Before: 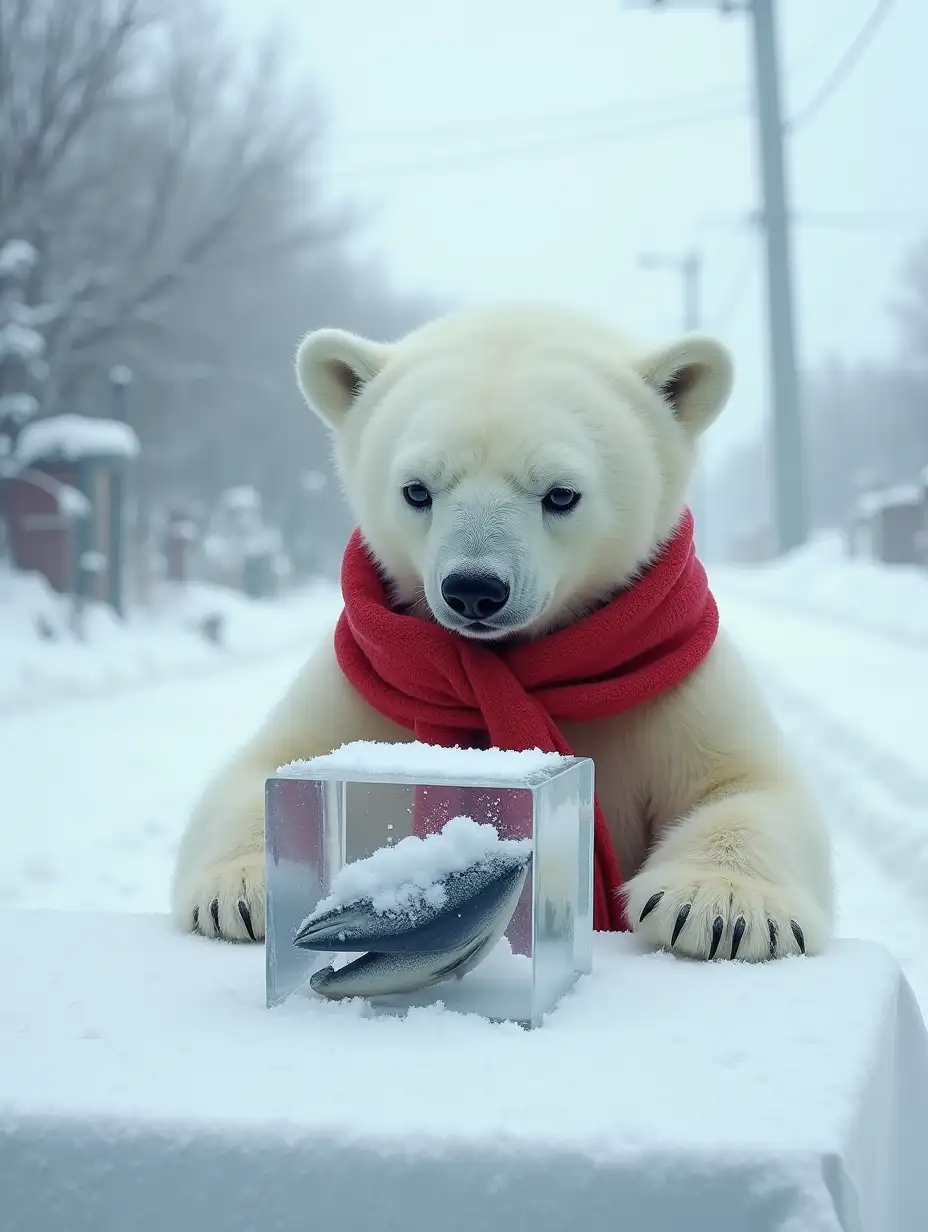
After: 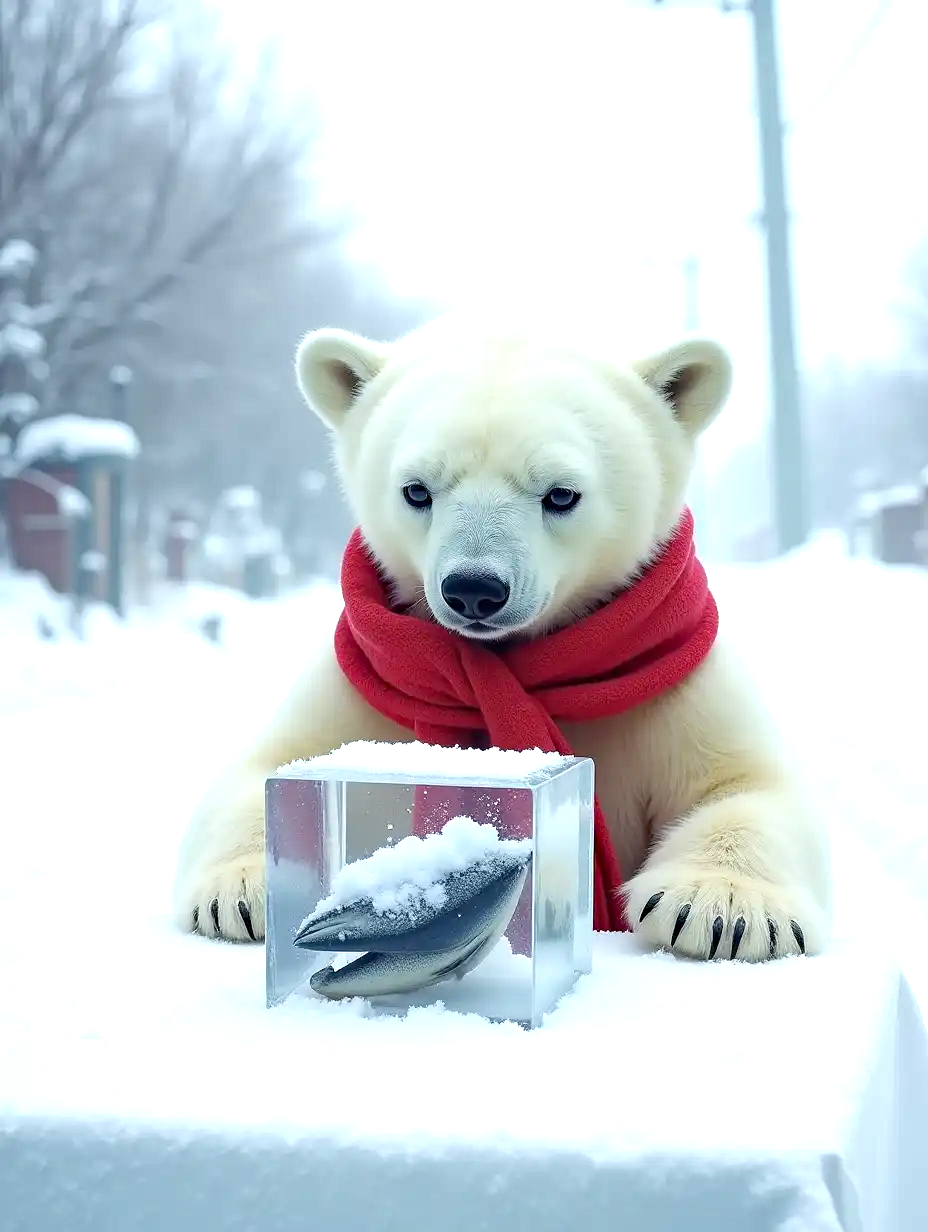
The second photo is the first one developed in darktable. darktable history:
exposure: exposure 0.762 EV, compensate highlight preservation false
tone equalizer: on, module defaults
haze removal: compatibility mode true, adaptive false
